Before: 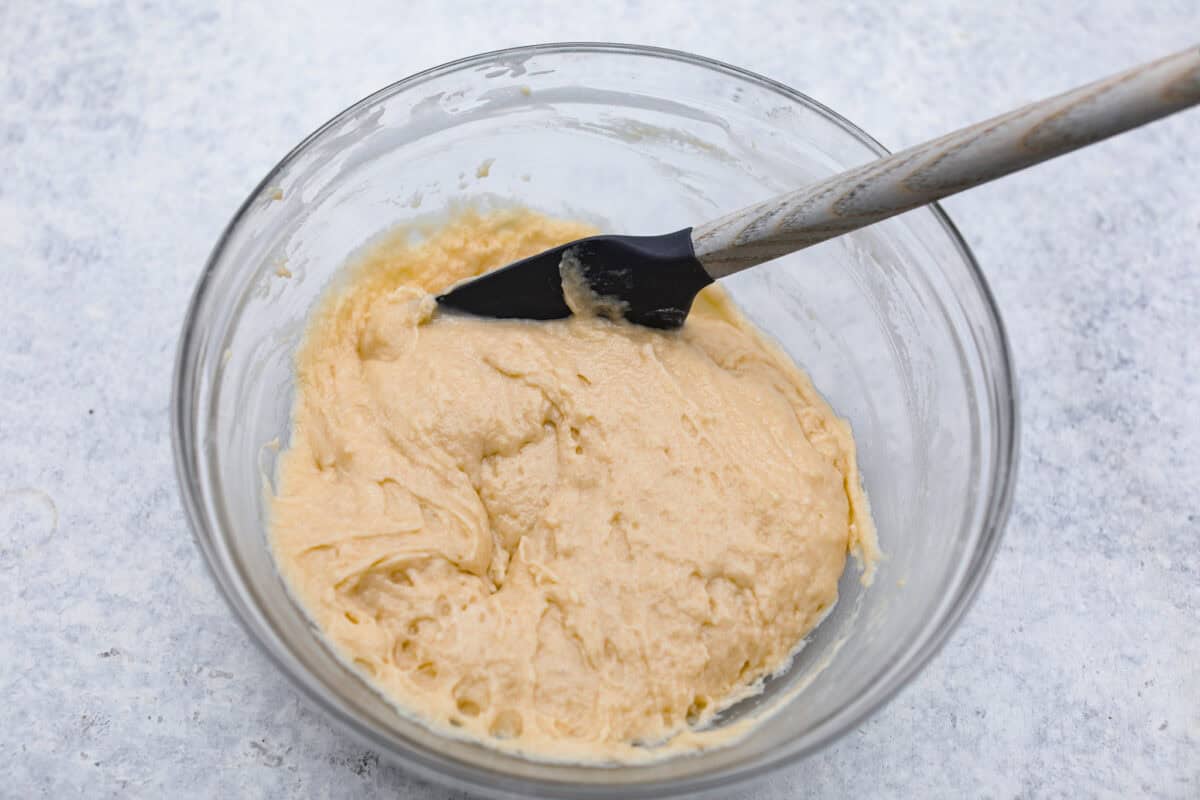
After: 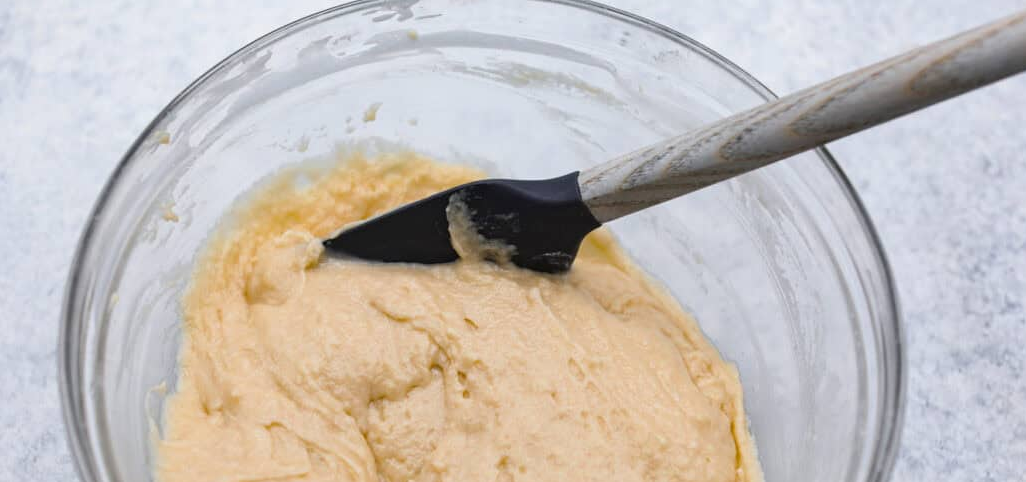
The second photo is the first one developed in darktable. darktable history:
crop and rotate: left 9.427%, top 7.094%, right 5.055%, bottom 32.647%
